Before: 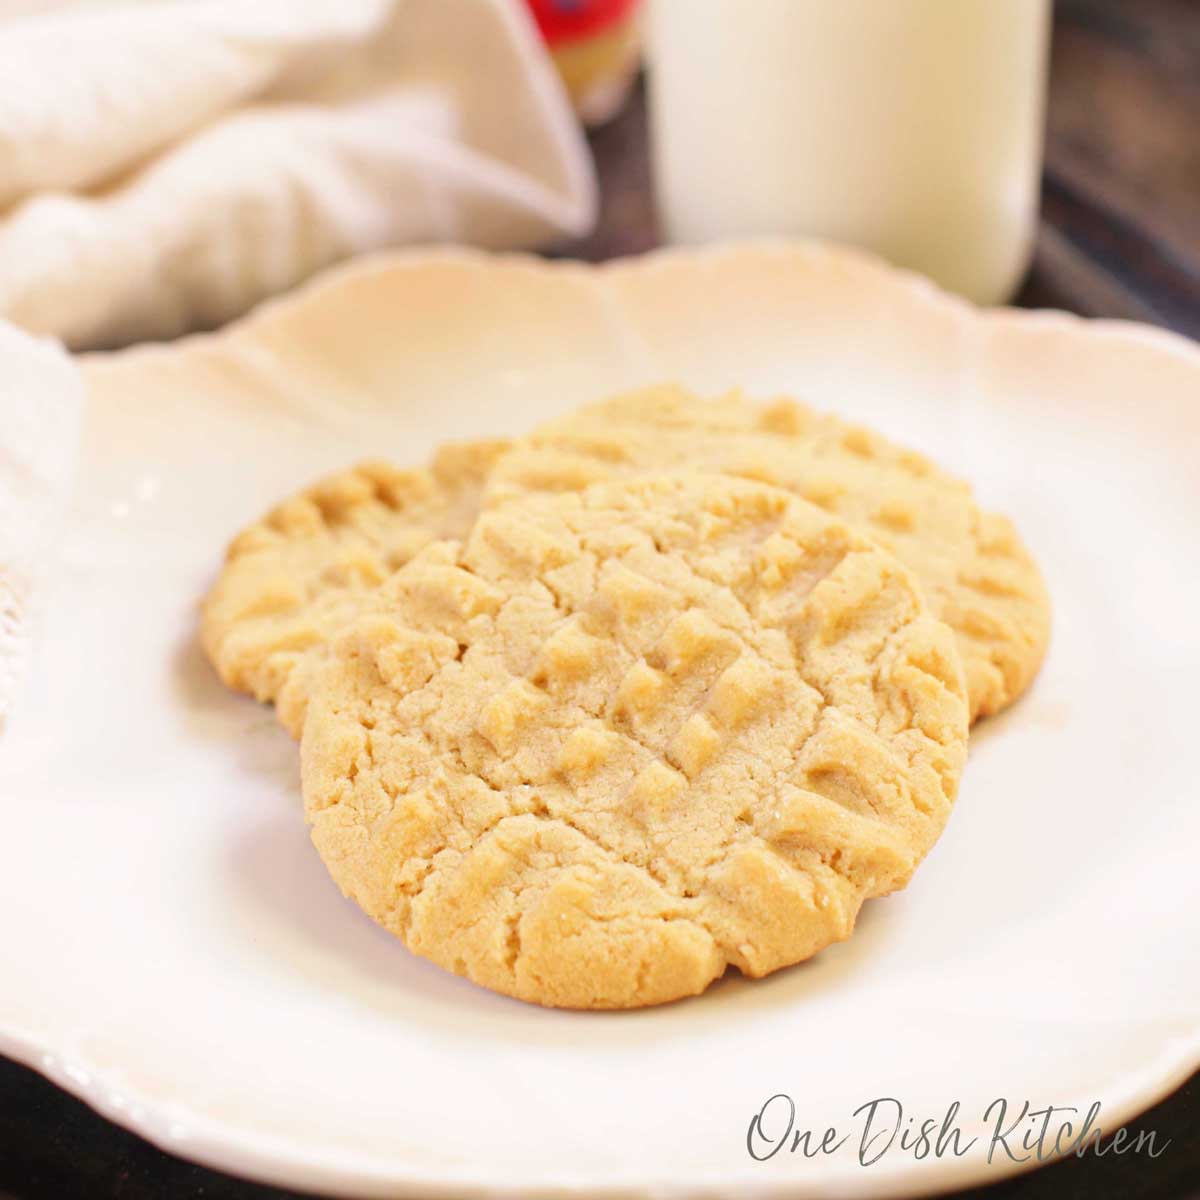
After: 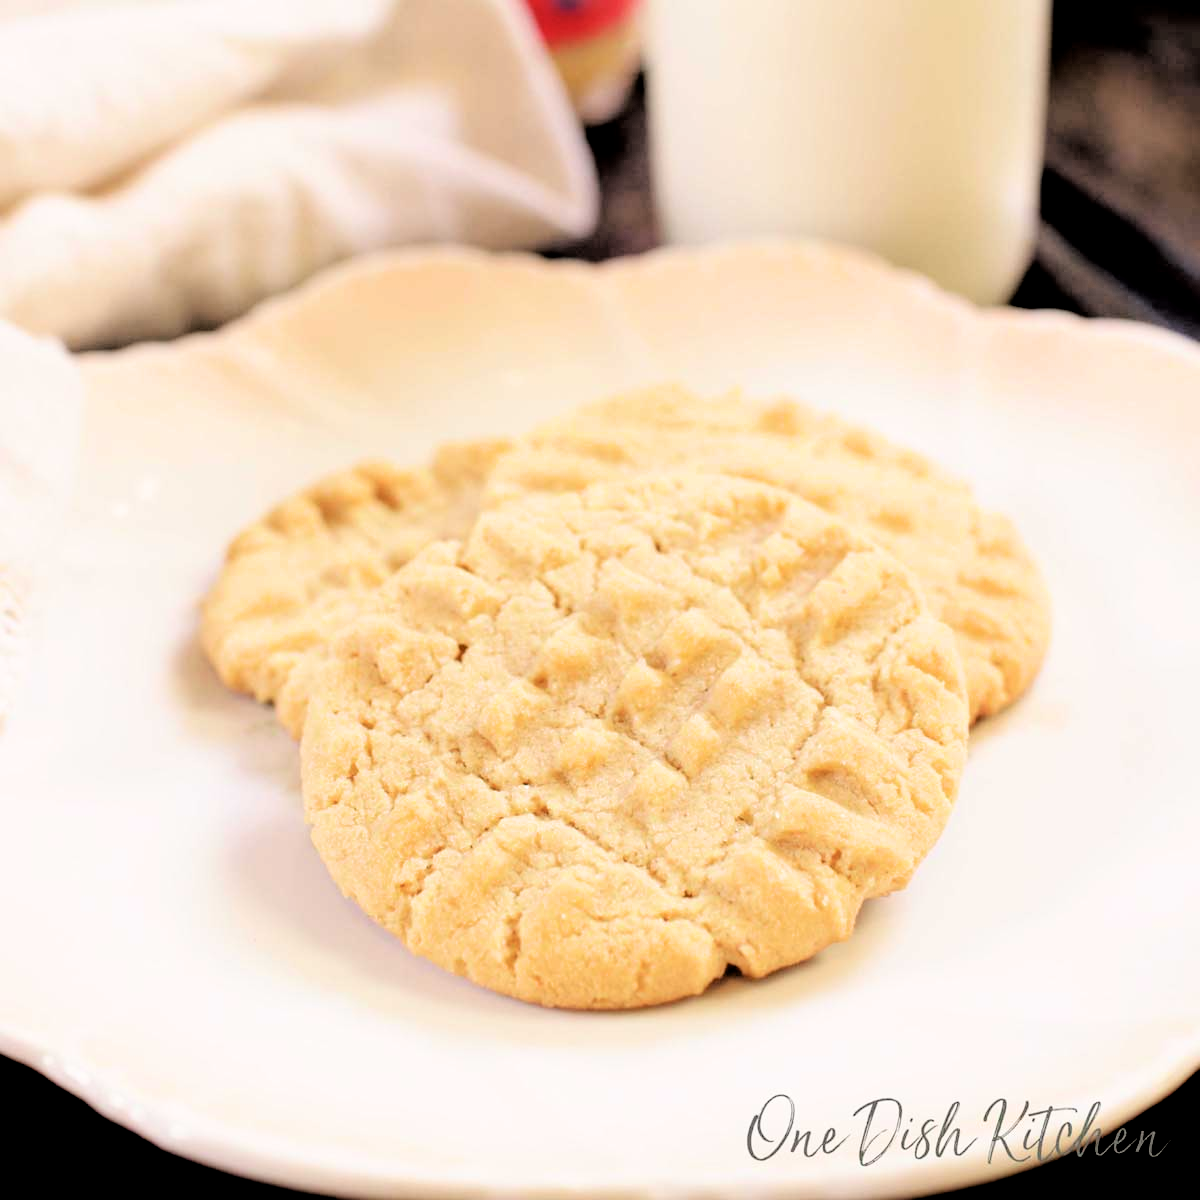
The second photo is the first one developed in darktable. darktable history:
filmic rgb: middle gray luminance 13.38%, black relative exposure -1.93 EV, white relative exposure 3.08 EV, threshold 3.01 EV, structure ↔ texture 99.31%, target black luminance 0%, hardness 1.79, latitude 59.05%, contrast 1.713, highlights saturation mix 3.9%, shadows ↔ highlights balance -37.22%, color science v6 (2022), enable highlight reconstruction true
